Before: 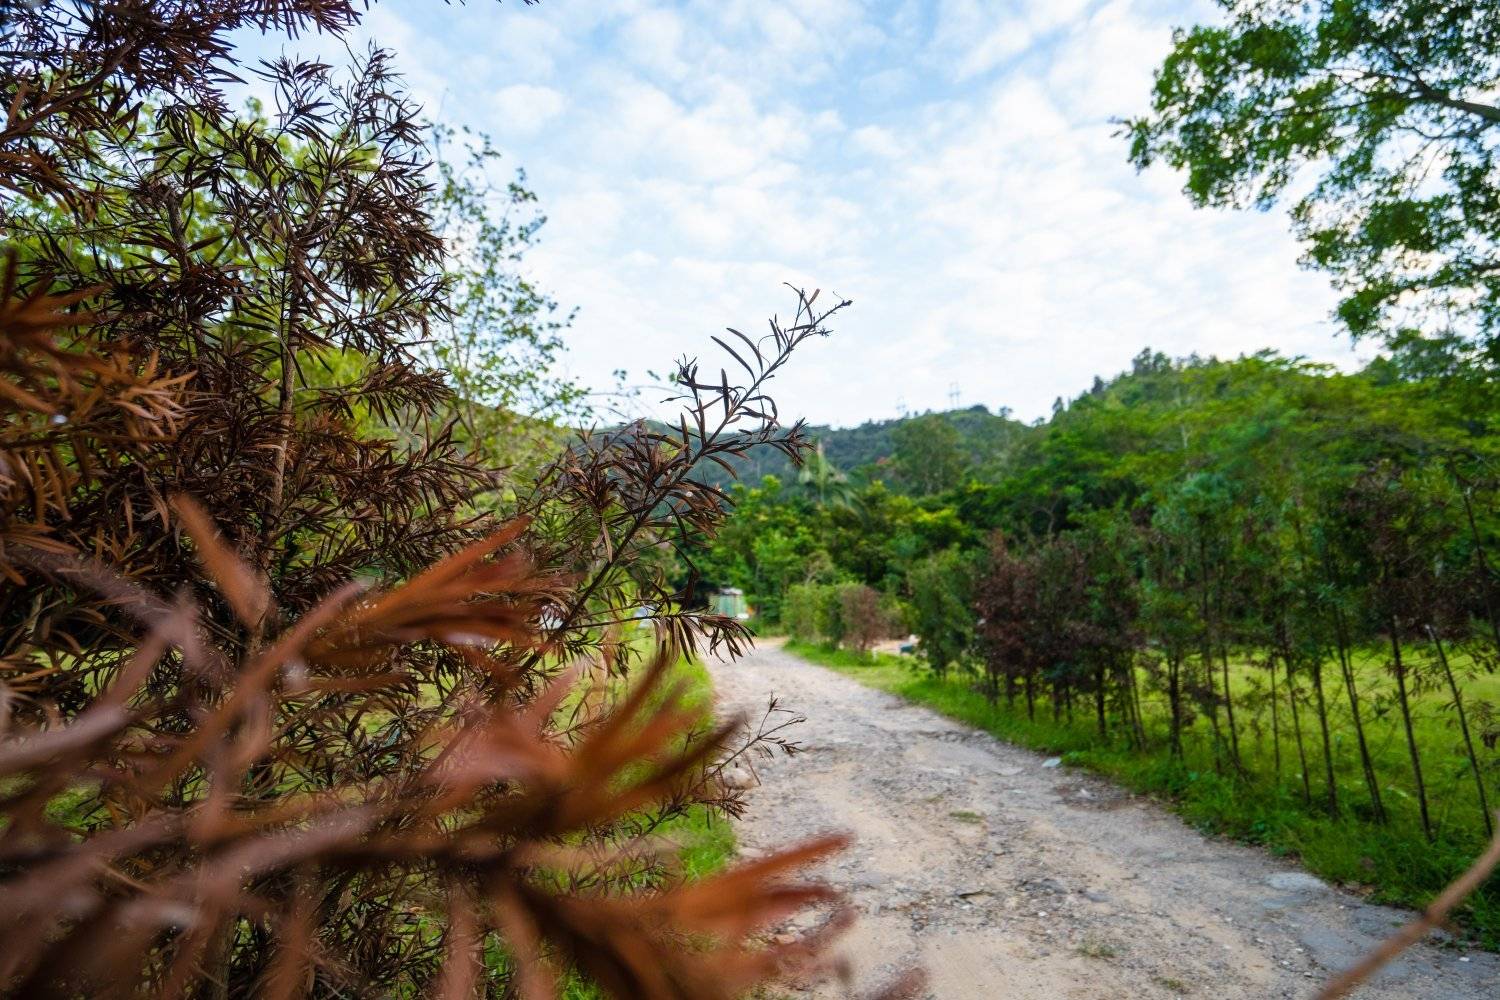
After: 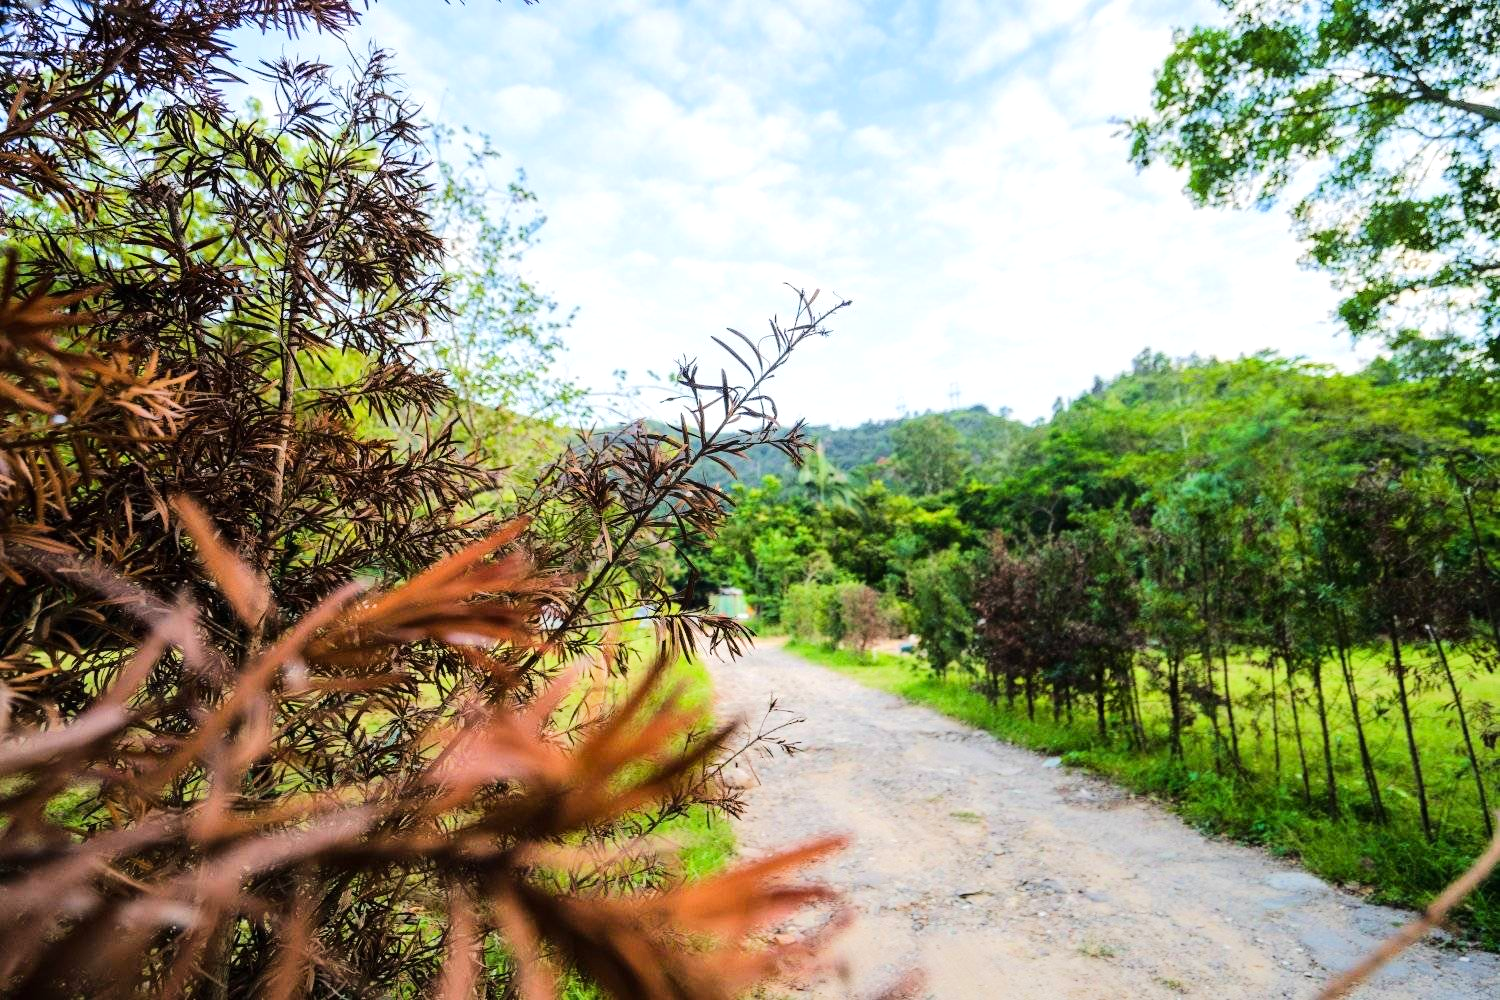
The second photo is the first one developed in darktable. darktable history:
tone equalizer: -7 EV 0.154 EV, -6 EV 0.629 EV, -5 EV 1.13 EV, -4 EV 1.36 EV, -3 EV 1.12 EV, -2 EV 0.6 EV, -1 EV 0.147 EV, edges refinement/feathering 500, mask exposure compensation -1.57 EV, preserve details no
